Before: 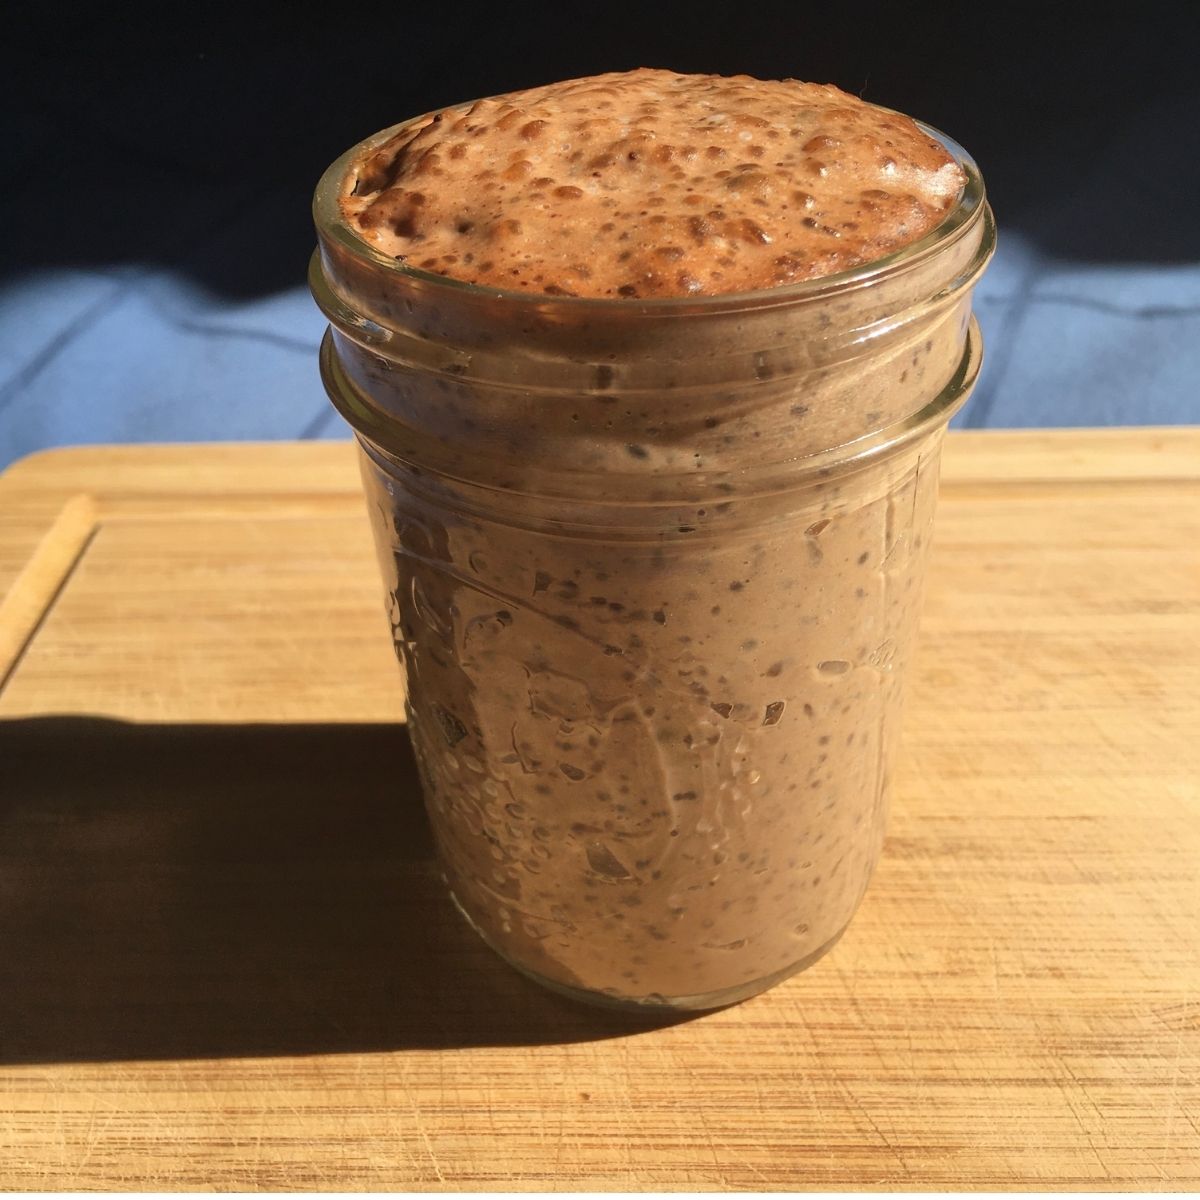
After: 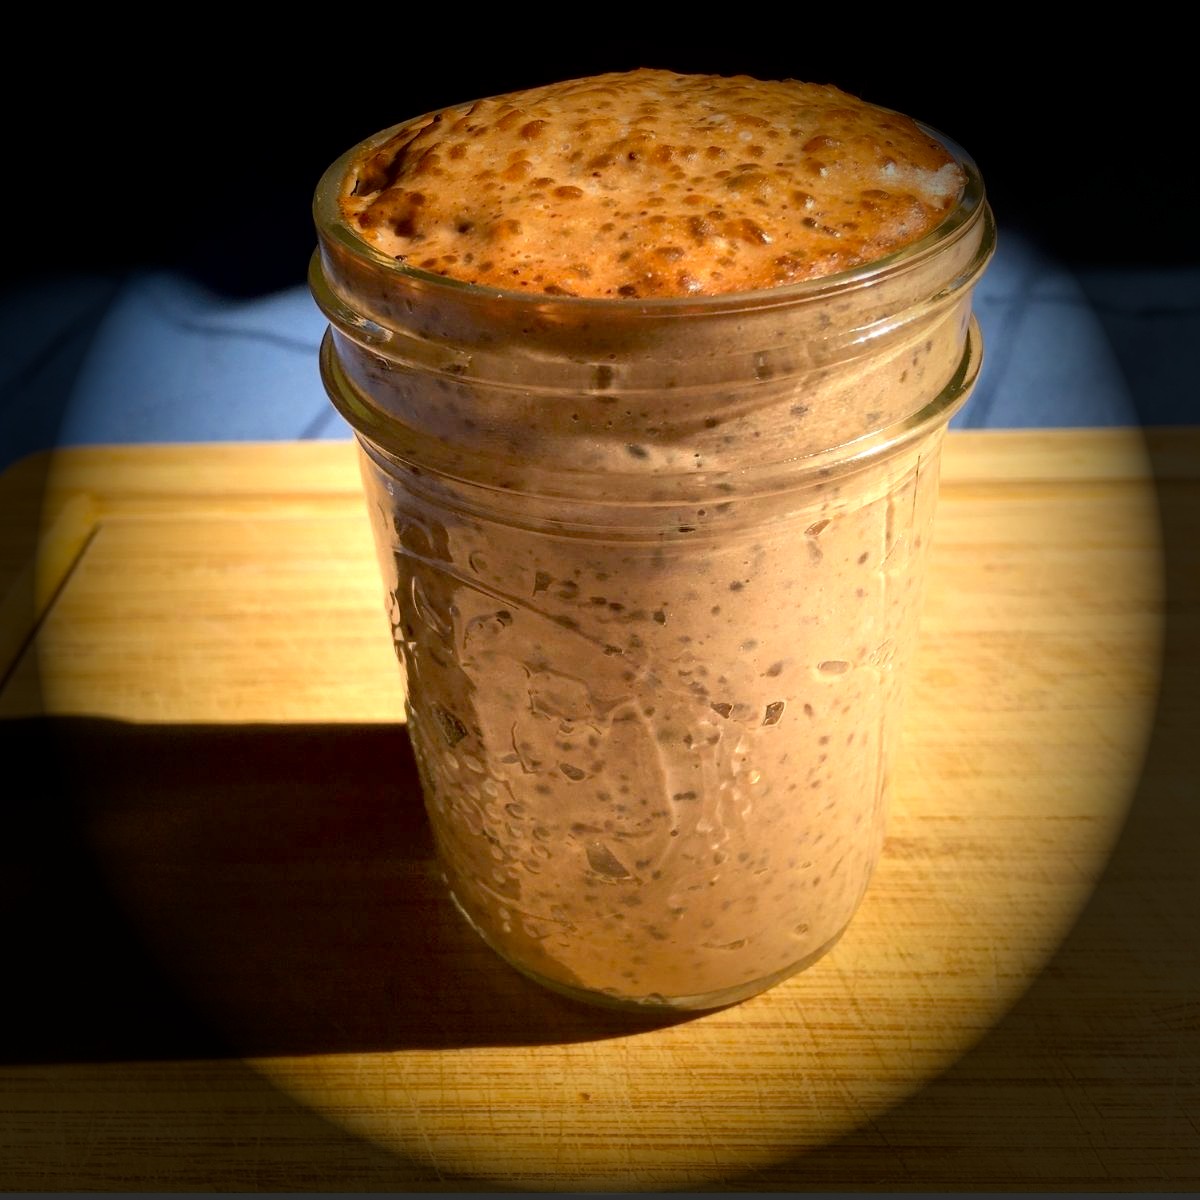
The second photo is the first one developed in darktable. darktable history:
contrast brightness saturation: saturation -0.045
vignetting: fall-off start 34.44%, fall-off radius 64.81%, brightness -0.987, saturation 0.492, width/height ratio 0.953
exposure: black level correction 0.01, exposure 1 EV, compensate exposure bias true, compensate highlight preservation false
